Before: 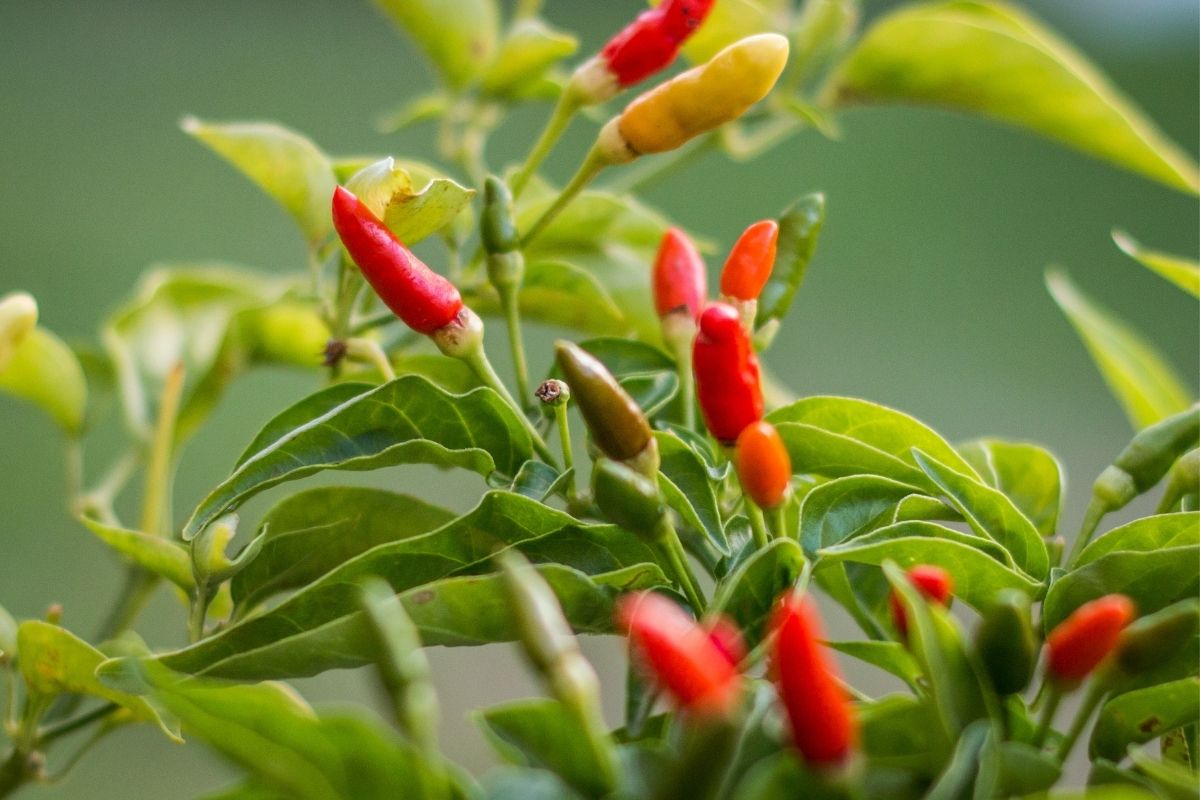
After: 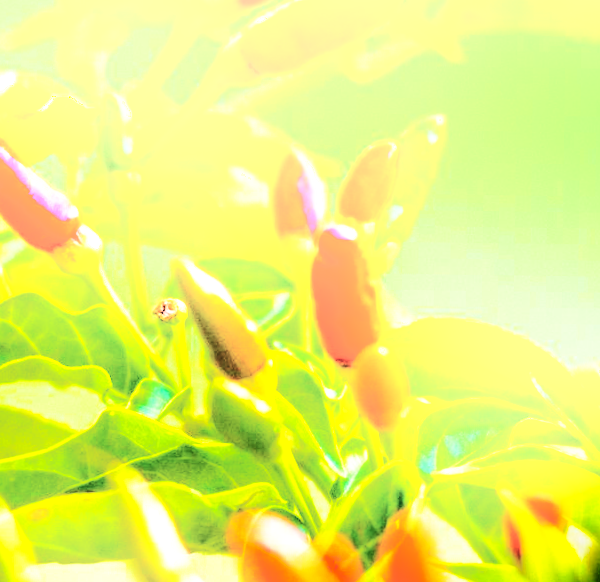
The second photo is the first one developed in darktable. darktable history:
crop: left 32.075%, top 10.976%, right 18.355%, bottom 17.596%
local contrast: on, module defaults
base curve: curves: ch0 [(0, 0) (0.026, 0.03) (0.109, 0.232) (0.351, 0.748) (0.669, 0.968) (1, 1)], preserve colors none
shadows and highlights: shadows -21.3, highlights 100, soften with gaussian
color balance rgb: linear chroma grading › global chroma 42%, perceptual saturation grading › global saturation 42%, perceptual brilliance grading › global brilliance 25%, global vibrance 33%
rotate and perspective: rotation 0.8°, automatic cropping off
